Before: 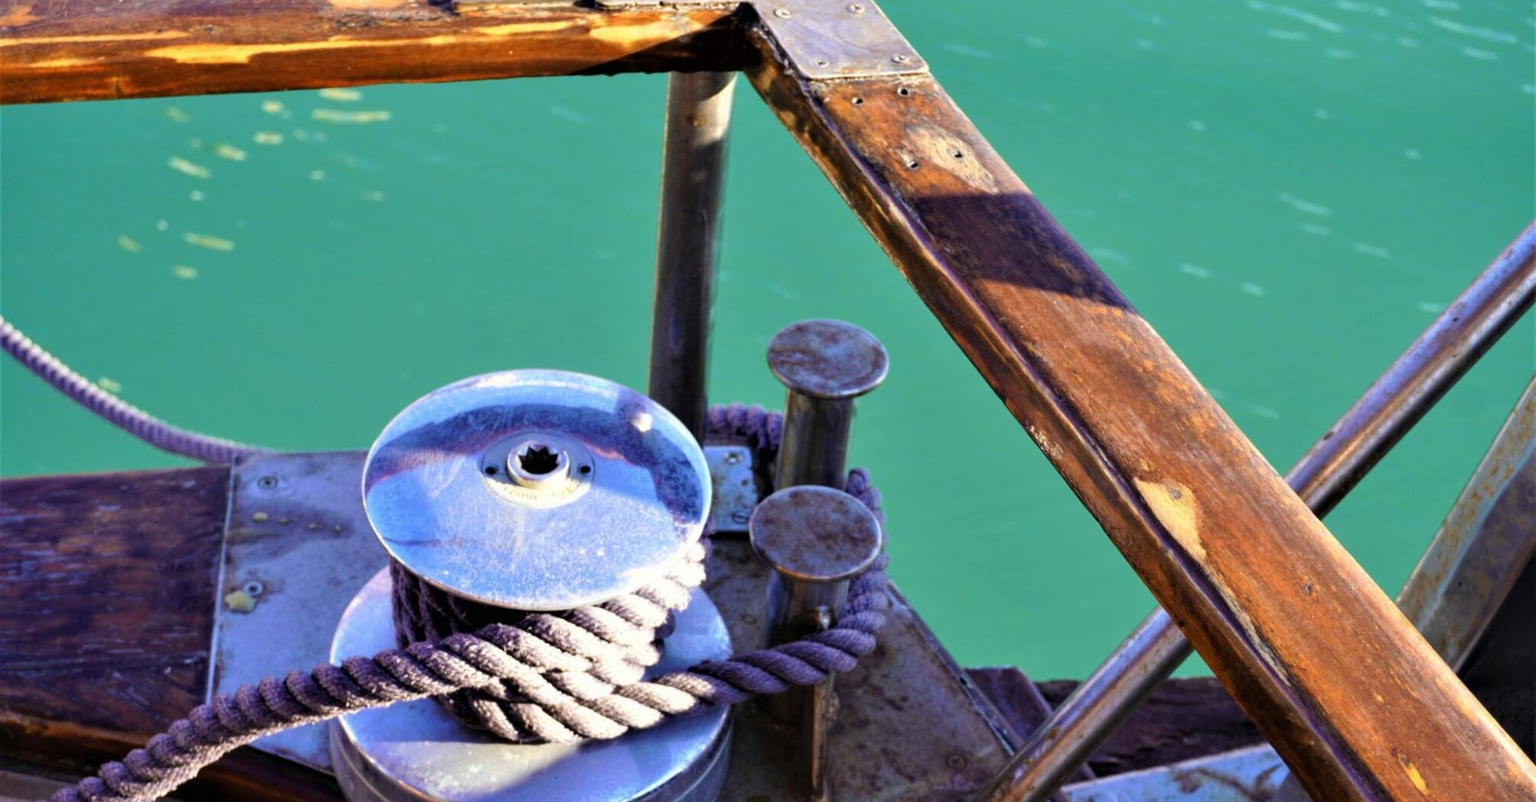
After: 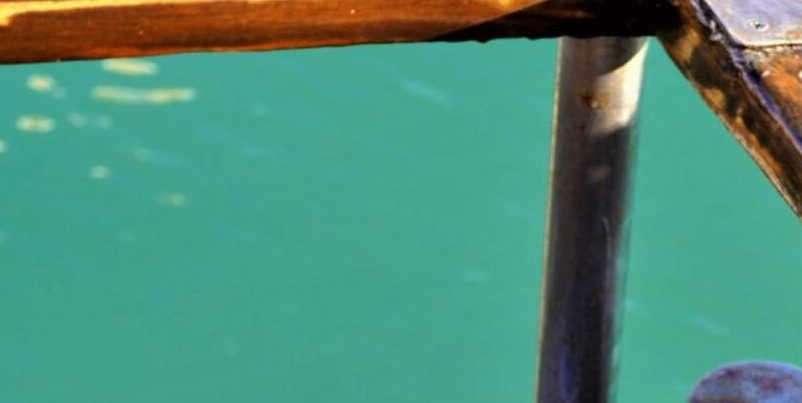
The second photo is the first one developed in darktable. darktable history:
crop: left 15.726%, top 5.458%, right 44.329%, bottom 56.141%
